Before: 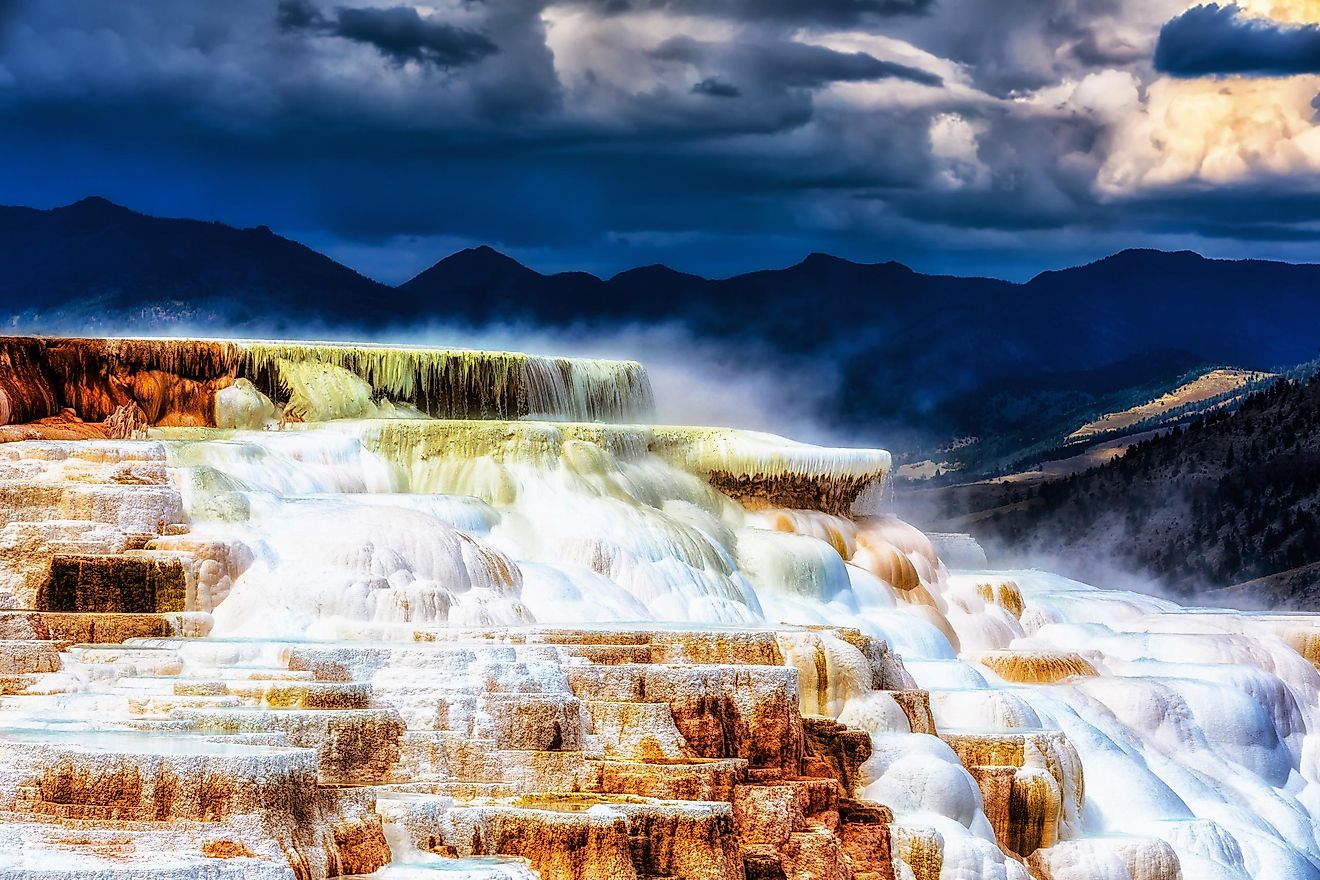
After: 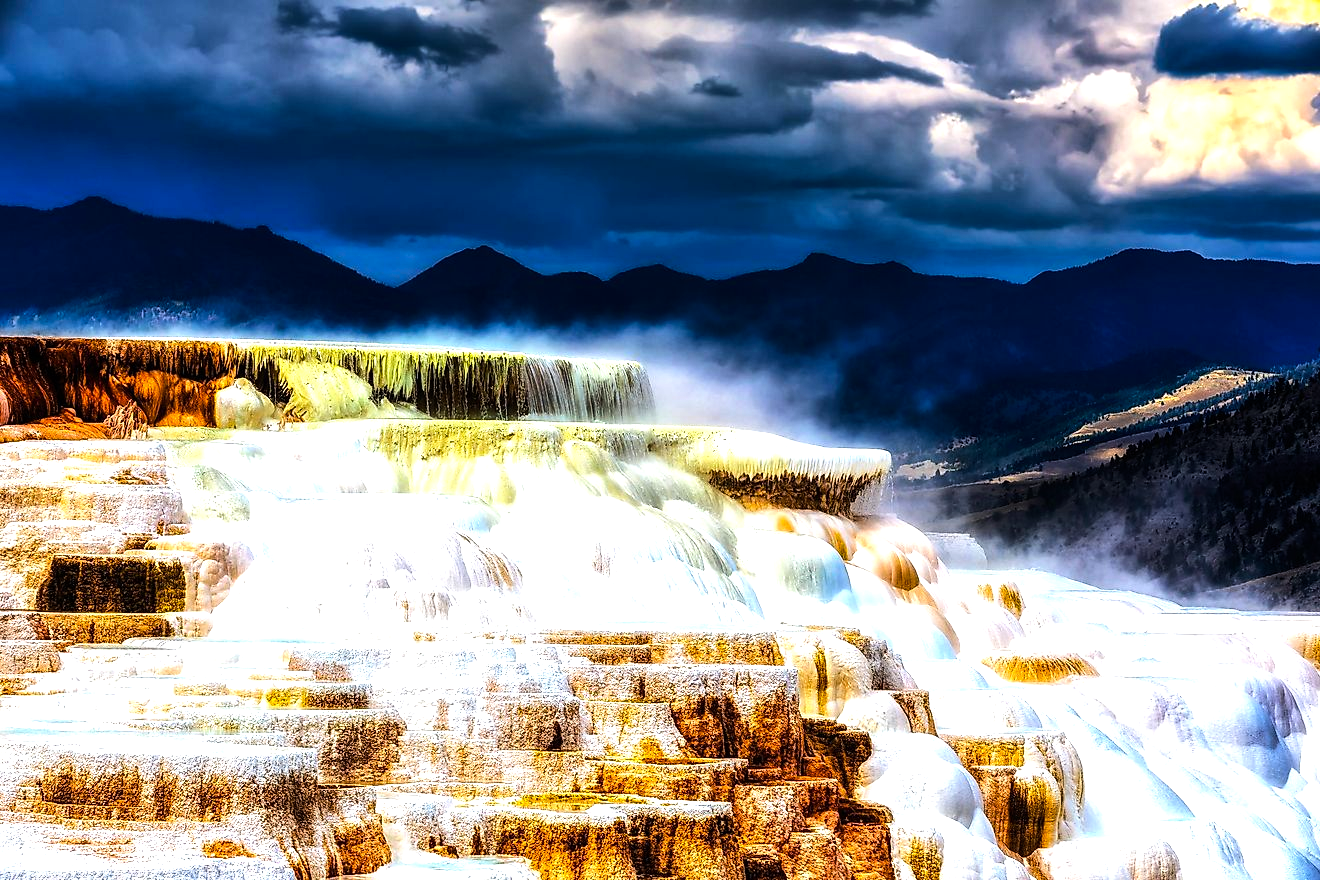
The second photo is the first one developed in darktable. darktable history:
tone equalizer: -8 EV -0.783 EV, -7 EV -0.705 EV, -6 EV -0.602 EV, -5 EV -0.417 EV, -3 EV 0.402 EV, -2 EV 0.6 EV, -1 EV 0.696 EV, +0 EV 0.776 EV, edges refinement/feathering 500, mask exposure compensation -1.57 EV, preserve details no
color balance rgb: perceptual saturation grading › global saturation 30.145%
contrast brightness saturation: saturation -0.059
